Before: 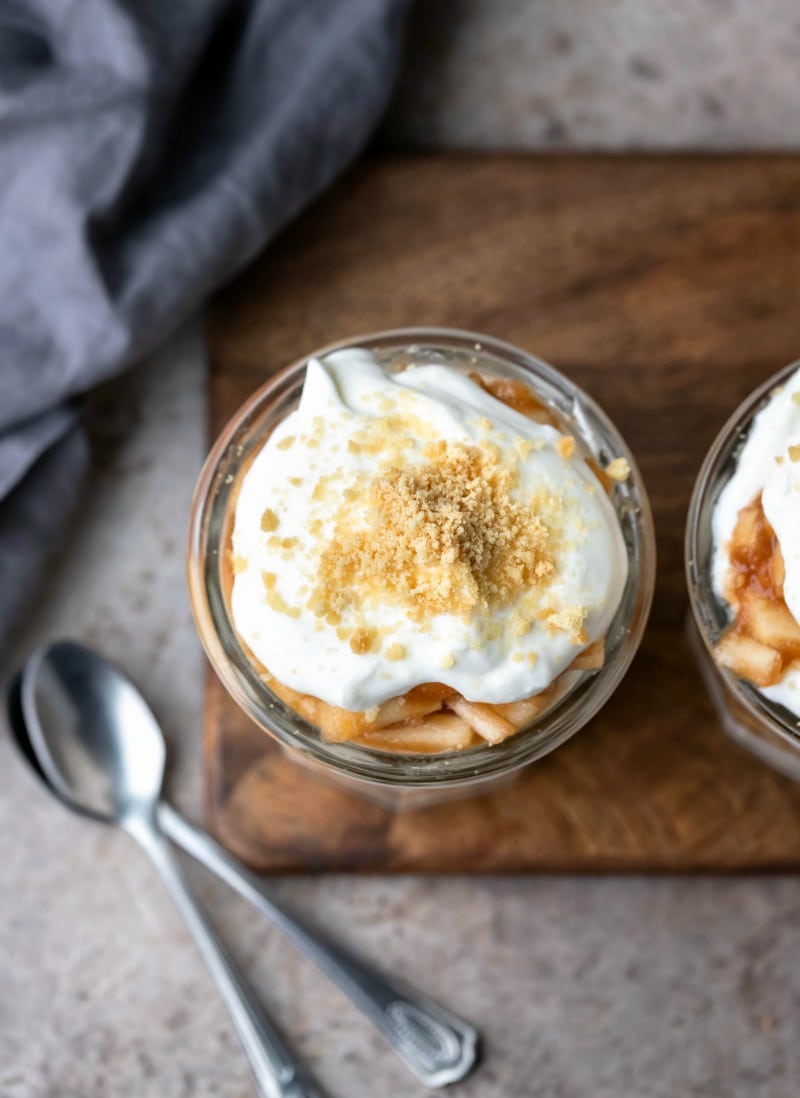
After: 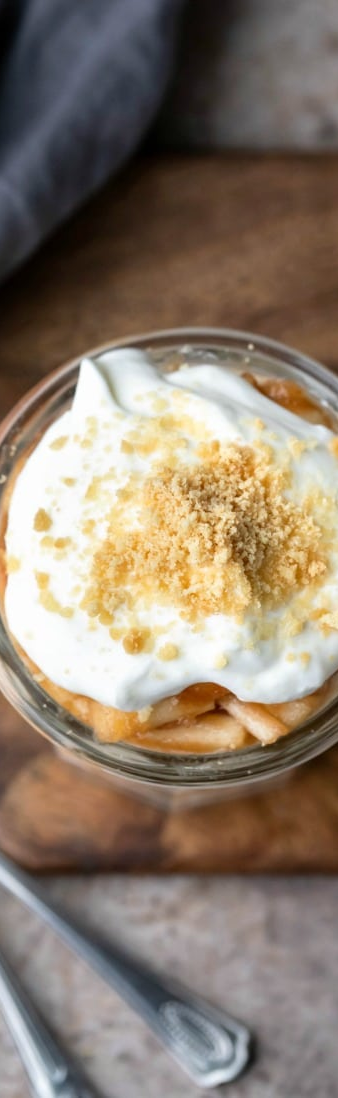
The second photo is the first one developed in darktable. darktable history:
crop: left 28.428%, right 29.274%
